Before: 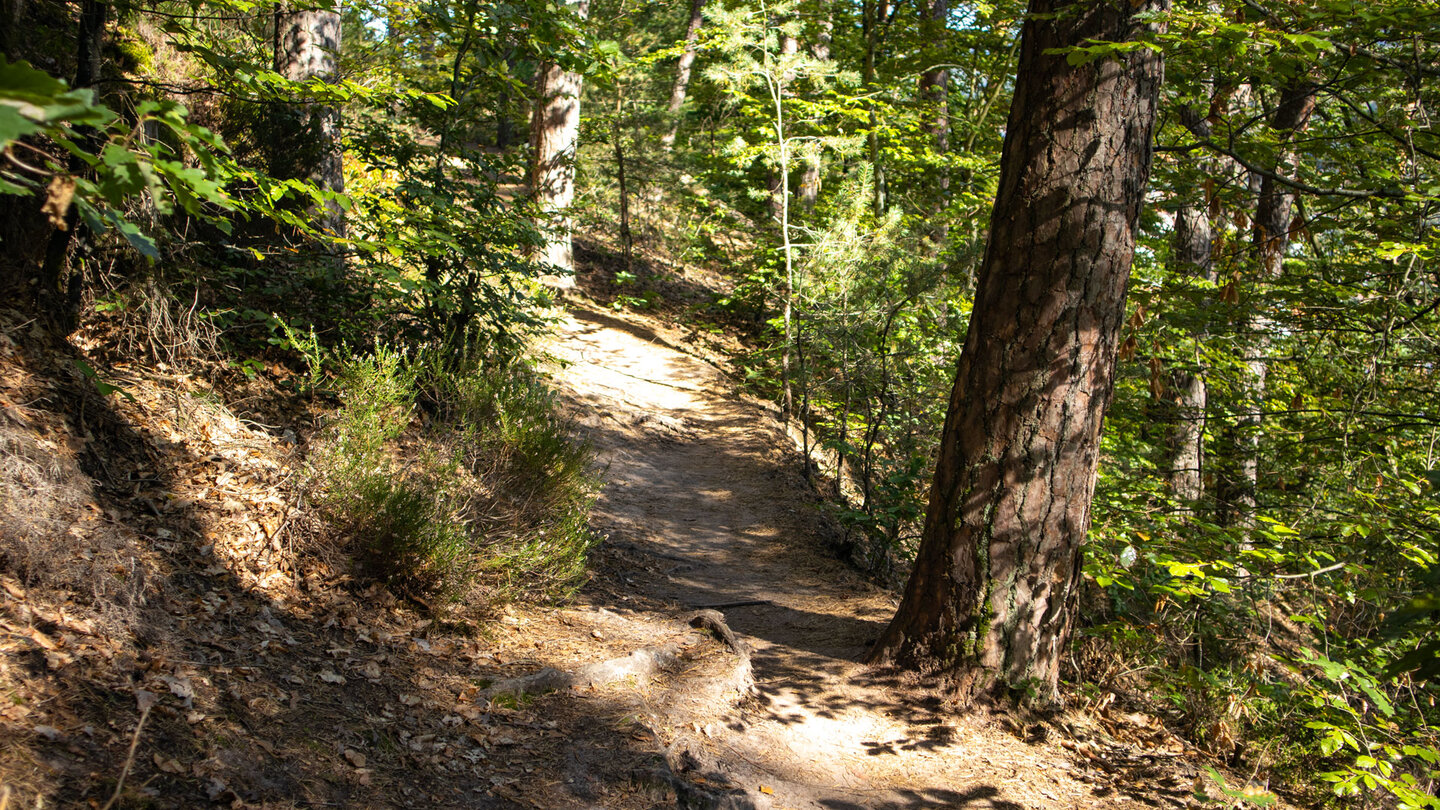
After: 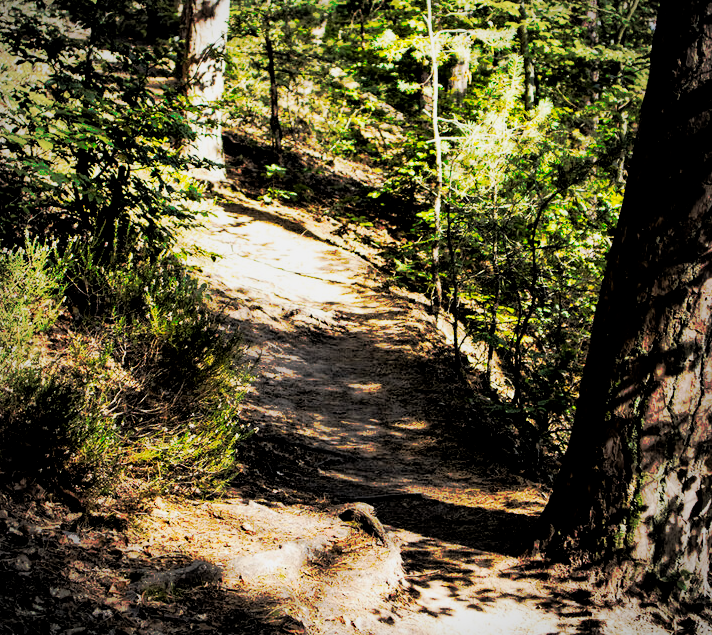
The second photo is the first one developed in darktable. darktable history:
filmic rgb: black relative exposure -3.31 EV, white relative exposure 3.45 EV, hardness 2.36, contrast 1.103
white balance: emerald 1
vignetting: on, module defaults
crop and rotate: angle 0.02°, left 24.353%, top 13.219%, right 26.156%, bottom 8.224%
tone curve: curves: ch0 [(0, 0) (0.003, 0.003) (0.011, 0.01) (0.025, 0.023) (0.044, 0.042) (0.069, 0.065) (0.1, 0.094) (0.136, 0.128) (0.177, 0.167) (0.224, 0.211) (0.277, 0.261) (0.335, 0.316) (0.399, 0.376) (0.468, 0.441) (0.543, 0.685) (0.623, 0.741) (0.709, 0.8) (0.801, 0.863) (0.898, 0.929) (1, 1)], preserve colors none
local contrast: mode bilateral grid, contrast 20, coarseness 50, detail 120%, midtone range 0.2
